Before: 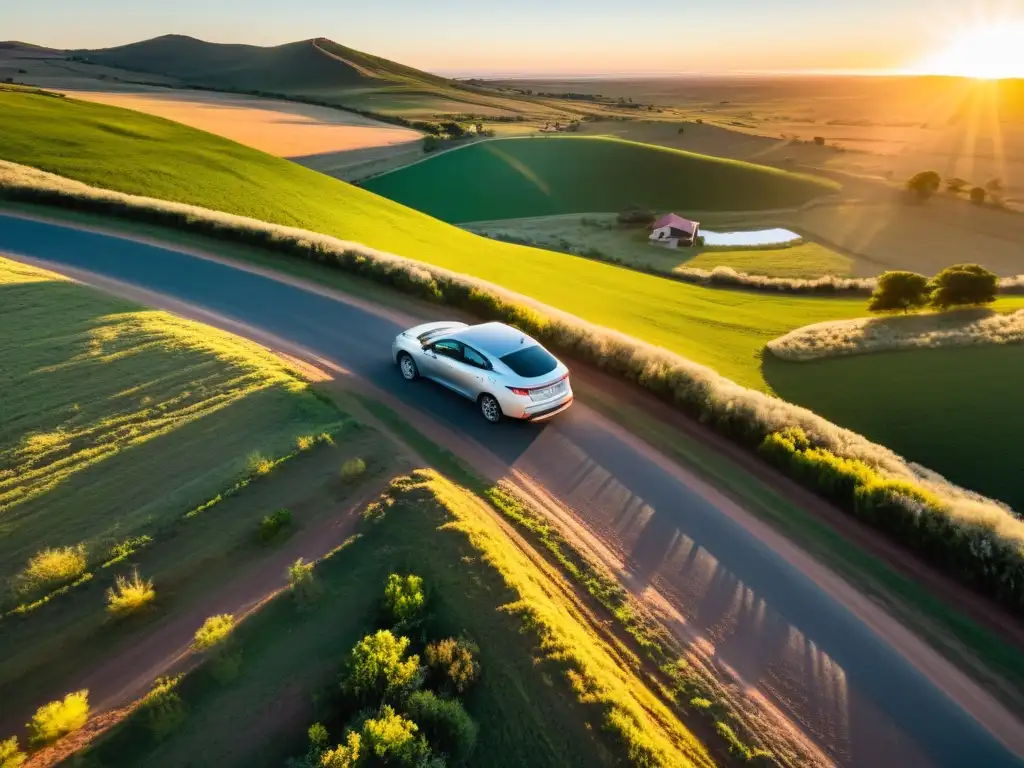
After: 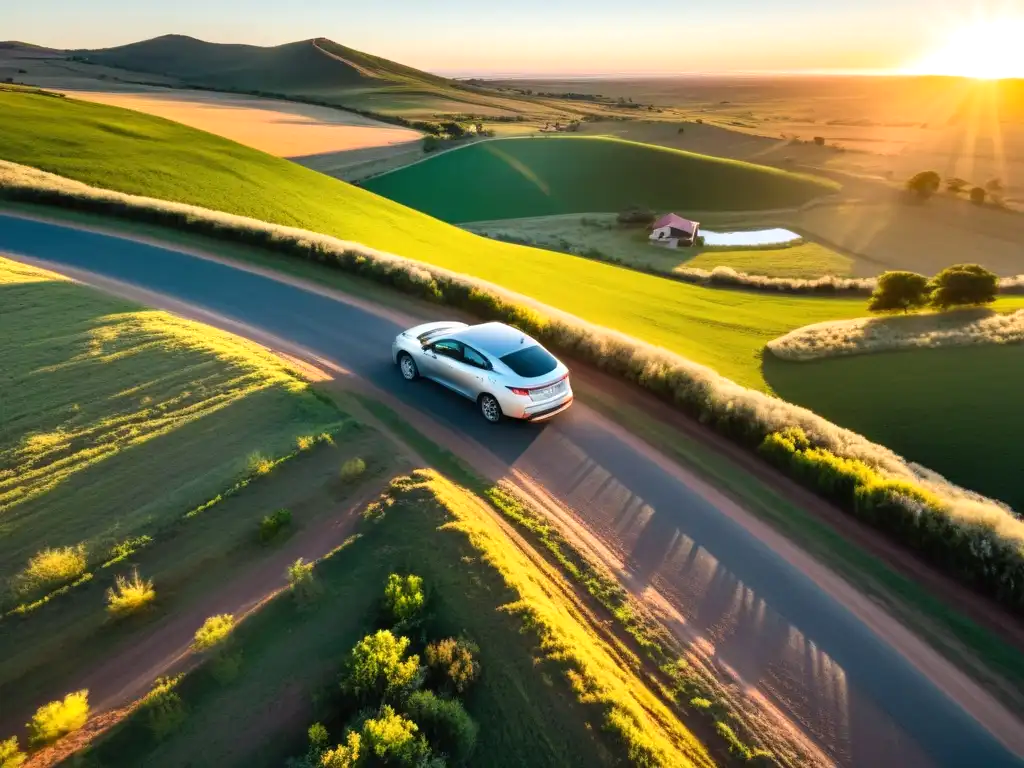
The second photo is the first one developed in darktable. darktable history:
exposure: exposure 0.21 EV, compensate highlight preservation false
